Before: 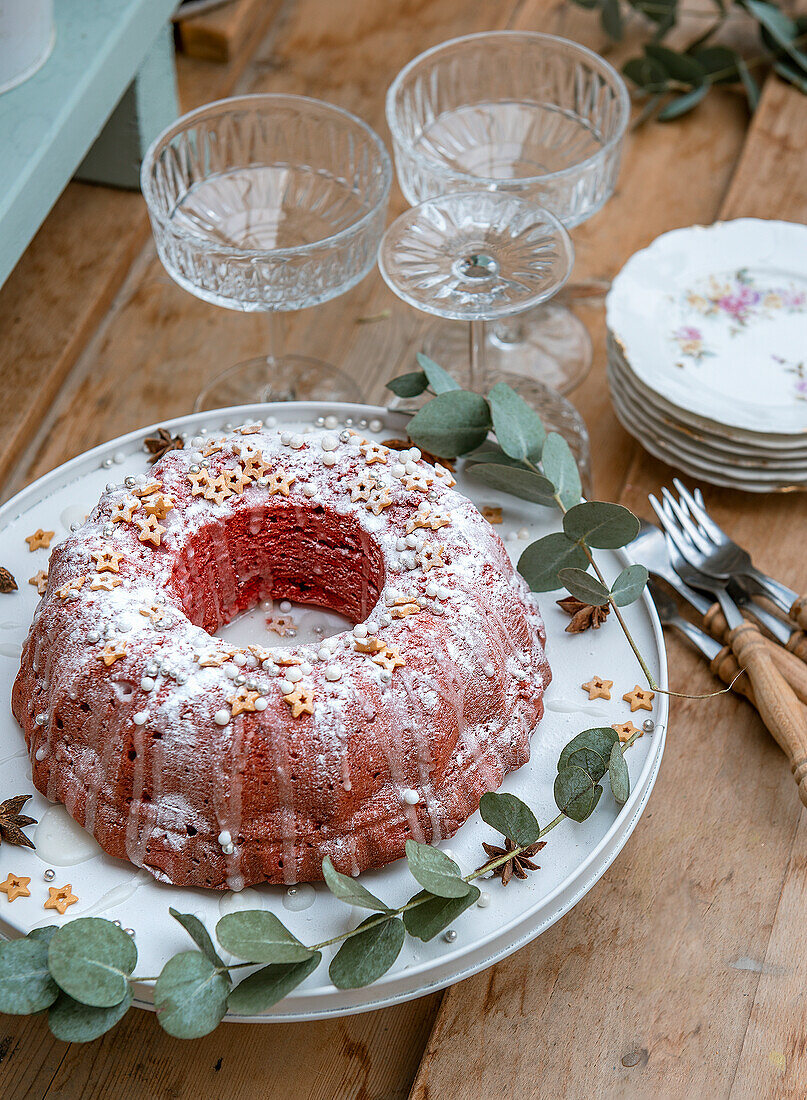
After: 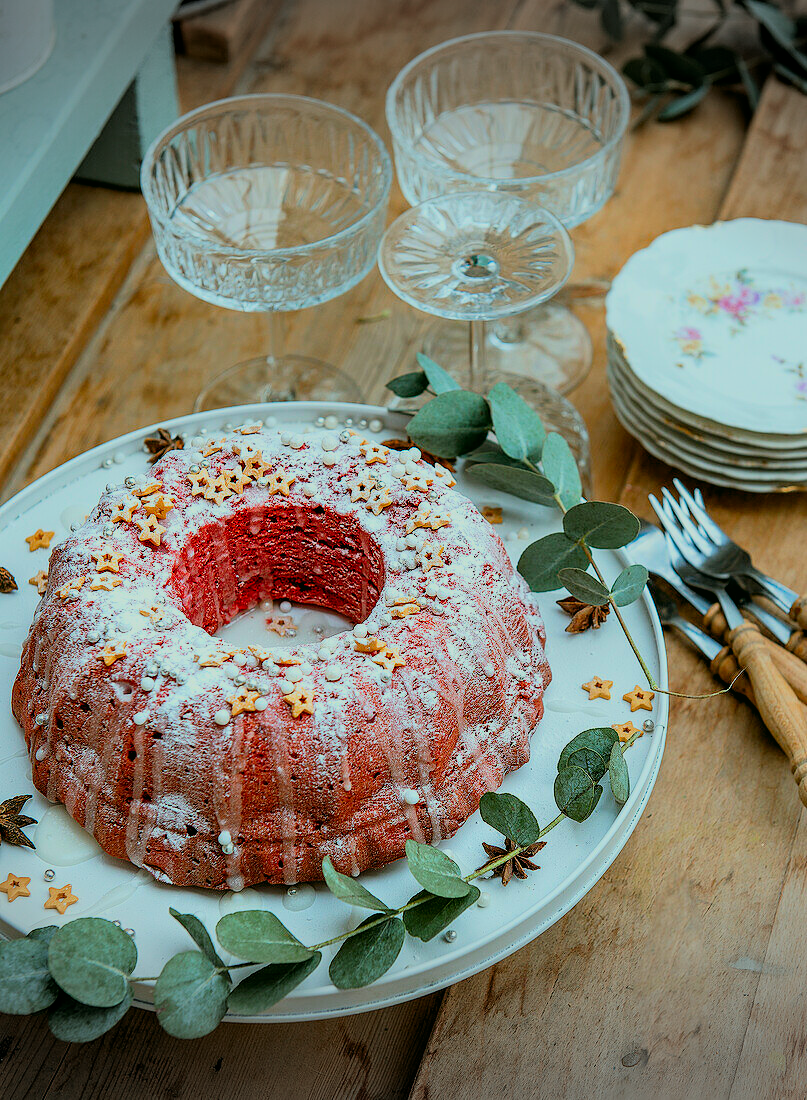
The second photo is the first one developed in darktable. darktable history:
filmic rgb: middle gray luminance 29.02%, black relative exposure -10.33 EV, white relative exposure 5.47 EV, target black luminance 0%, hardness 3.92, latitude 2.56%, contrast 1.125, highlights saturation mix 5.02%, shadows ↔ highlights balance 15.2%, color science v6 (2022)
color correction: highlights a* -7.46, highlights b* 1.48, shadows a* -3.75, saturation 1.43
local contrast: mode bilateral grid, contrast 15, coarseness 36, detail 104%, midtone range 0.2
vignetting: fall-off start 99.25%, width/height ratio 1.323
